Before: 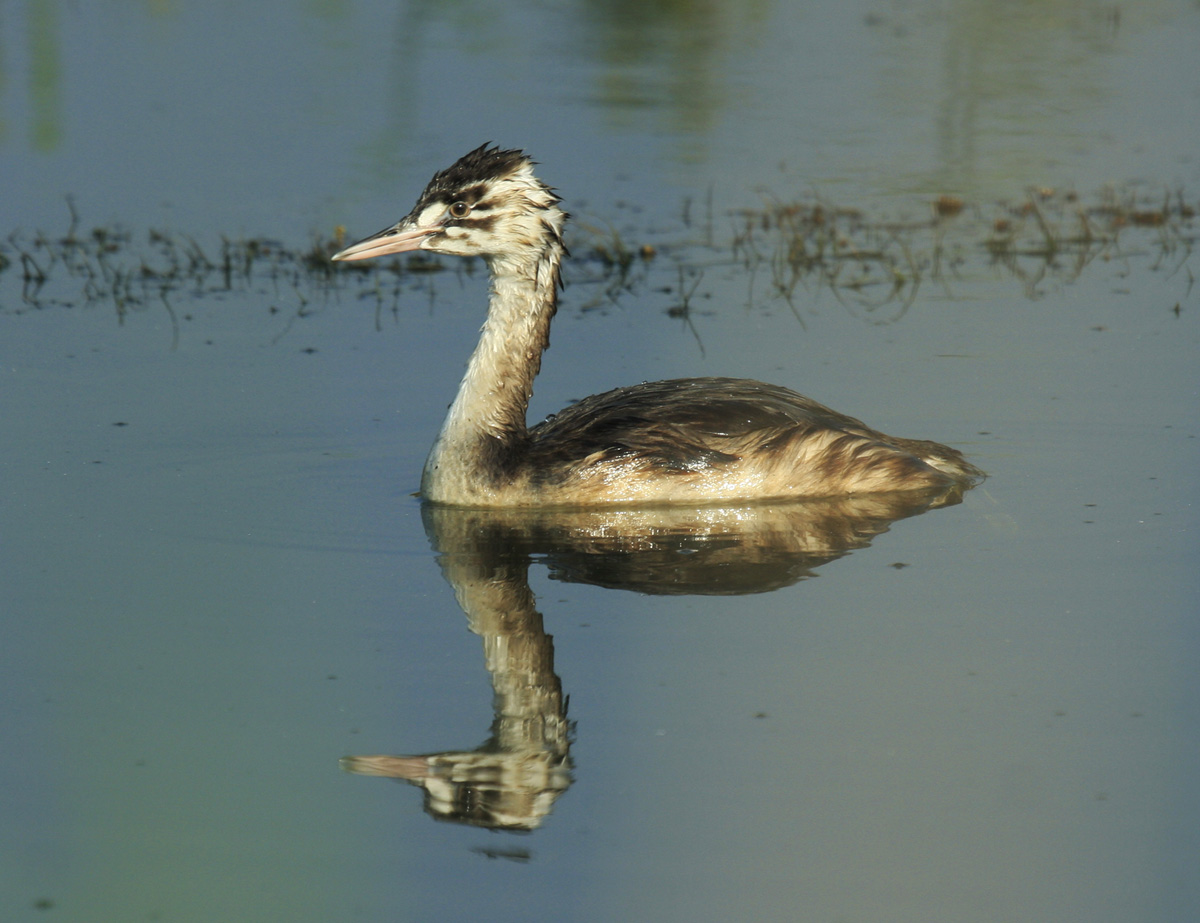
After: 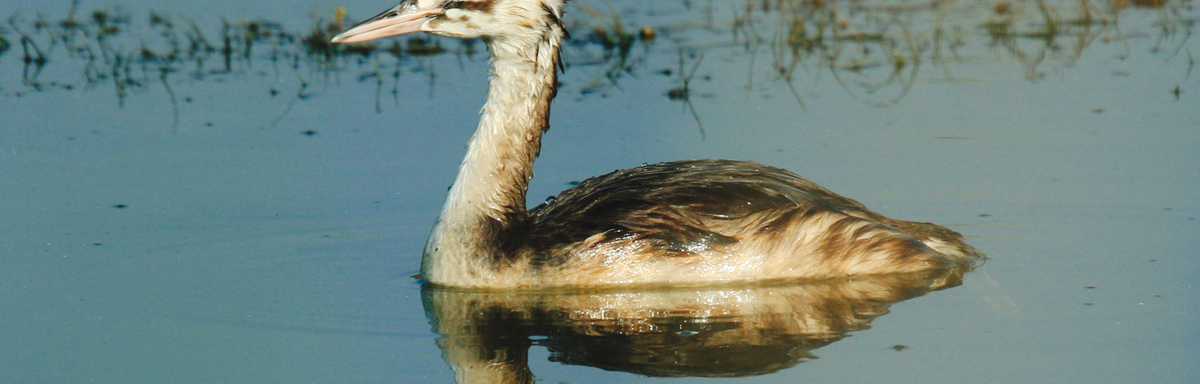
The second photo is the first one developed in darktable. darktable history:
crop and rotate: top 23.635%, bottom 34.667%
tone curve: curves: ch0 [(0, 0) (0.003, 0.047) (0.011, 0.051) (0.025, 0.061) (0.044, 0.075) (0.069, 0.09) (0.1, 0.102) (0.136, 0.125) (0.177, 0.173) (0.224, 0.226) (0.277, 0.303) (0.335, 0.388) (0.399, 0.469) (0.468, 0.545) (0.543, 0.623) (0.623, 0.695) (0.709, 0.766) (0.801, 0.832) (0.898, 0.905) (1, 1)], preserve colors none
